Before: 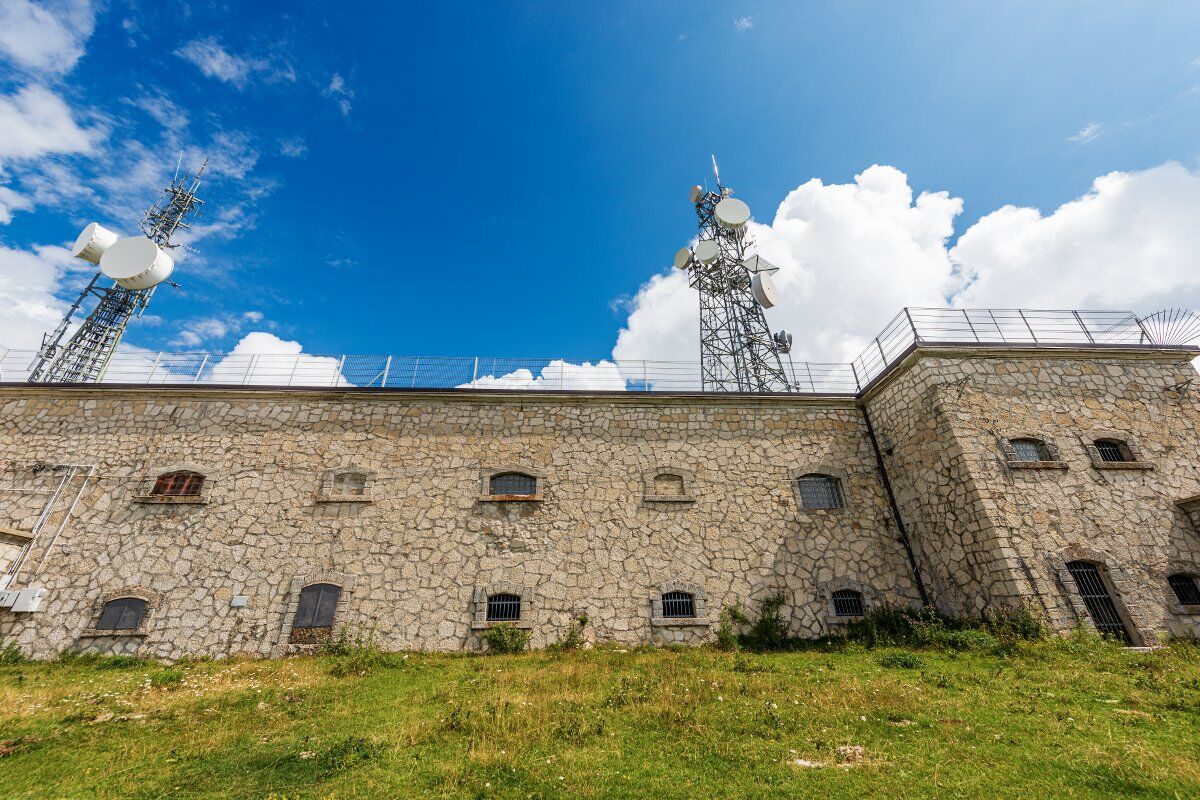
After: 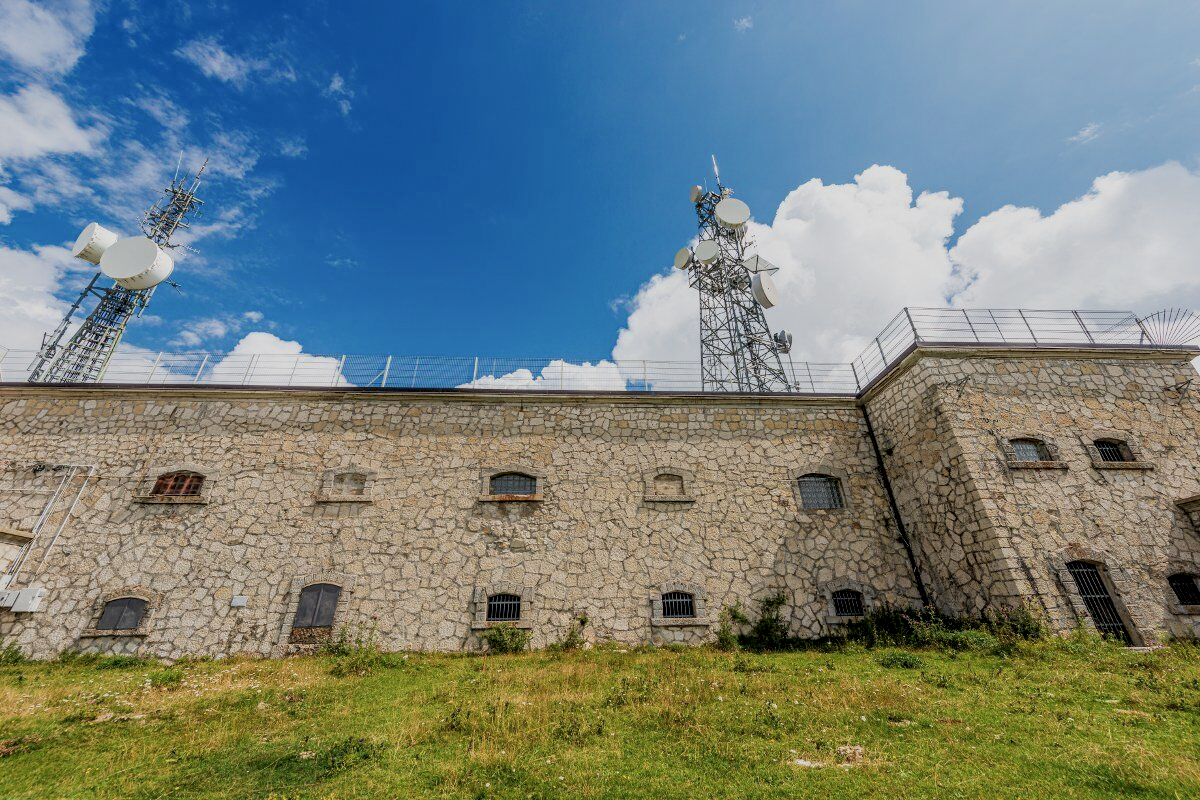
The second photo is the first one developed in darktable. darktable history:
filmic rgb: middle gray luminance 18.3%, black relative exposure -10.44 EV, white relative exposure 3.42 EV, target black luminance 0%, hardness 6.06, latitude 98.14%, contrast 0.838, shadows ↔ highlights balance 0.346%
local contrast: on, module defaults
